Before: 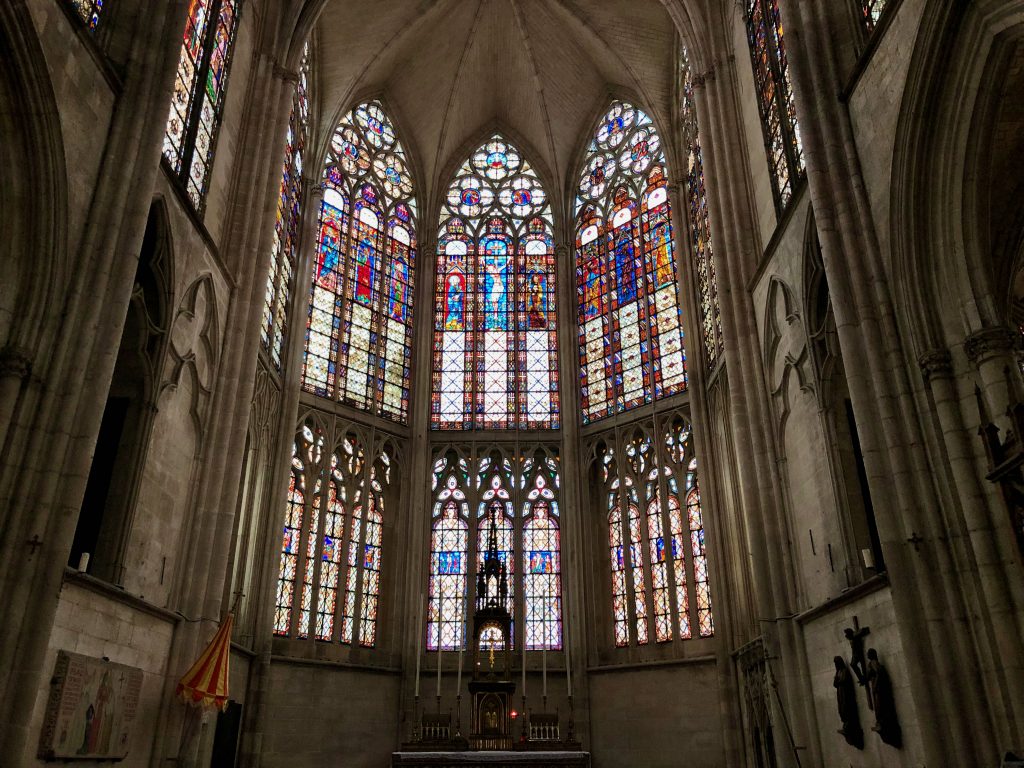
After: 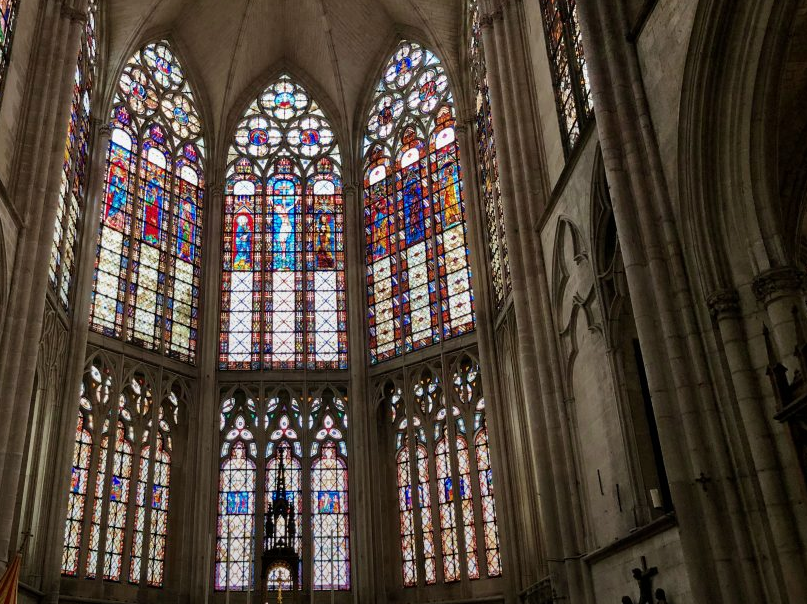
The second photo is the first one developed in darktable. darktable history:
crop and rotate: left 20.74%, top 7.912%, right 0.375%, bottom 13.378%
graduated density: rotation -180°, offset 27.42
